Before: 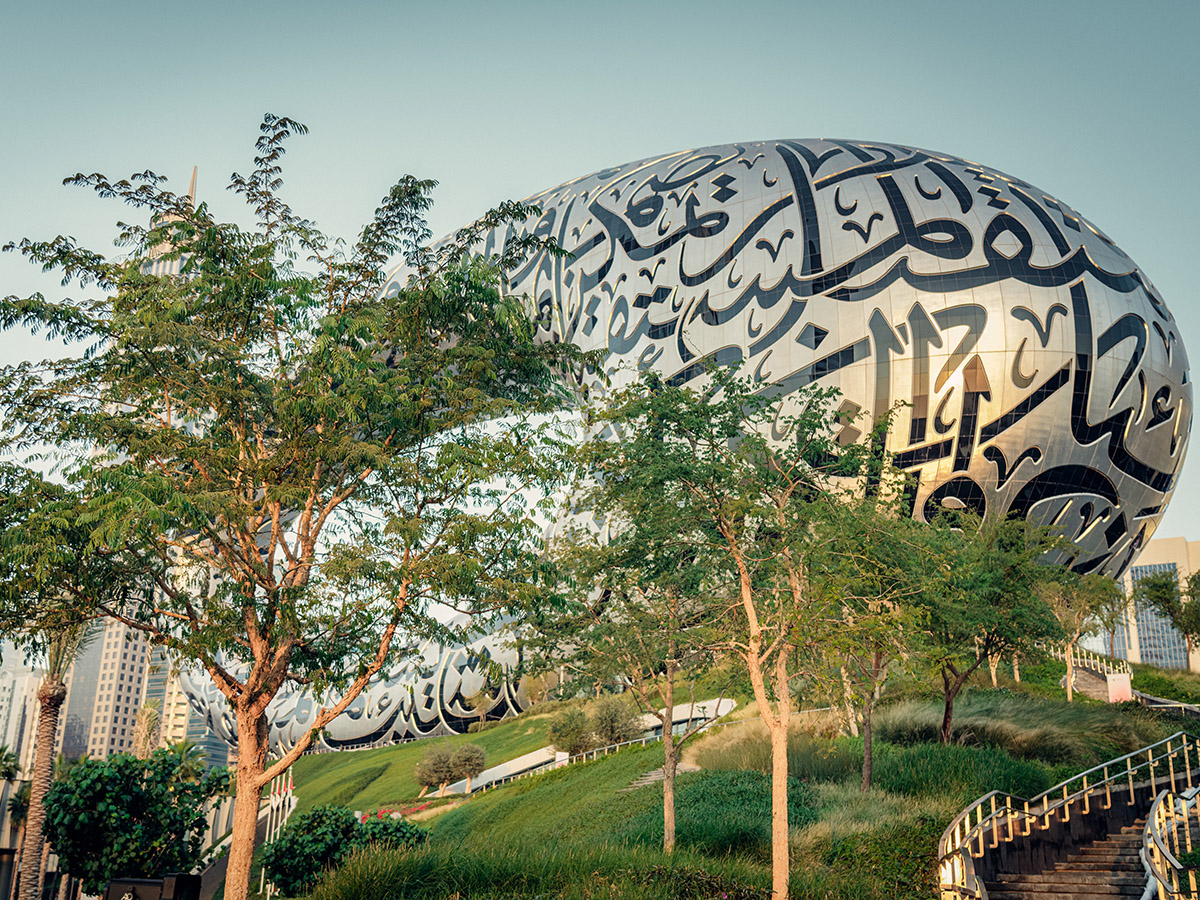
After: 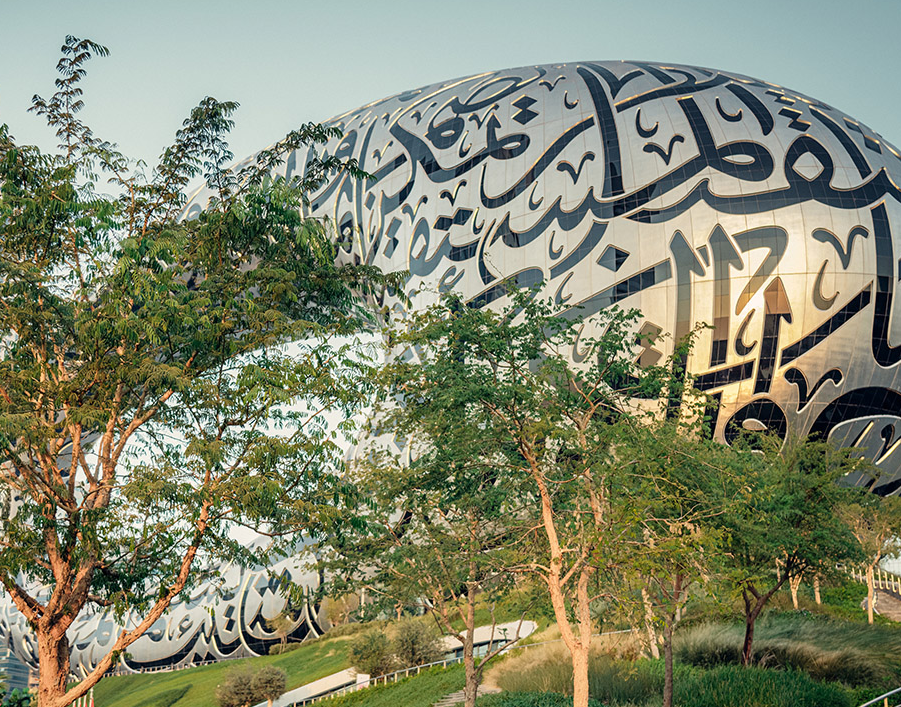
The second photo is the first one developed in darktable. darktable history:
crop: left 16.584%, top 8.767%, right 8.313%, bottom 12.572%
